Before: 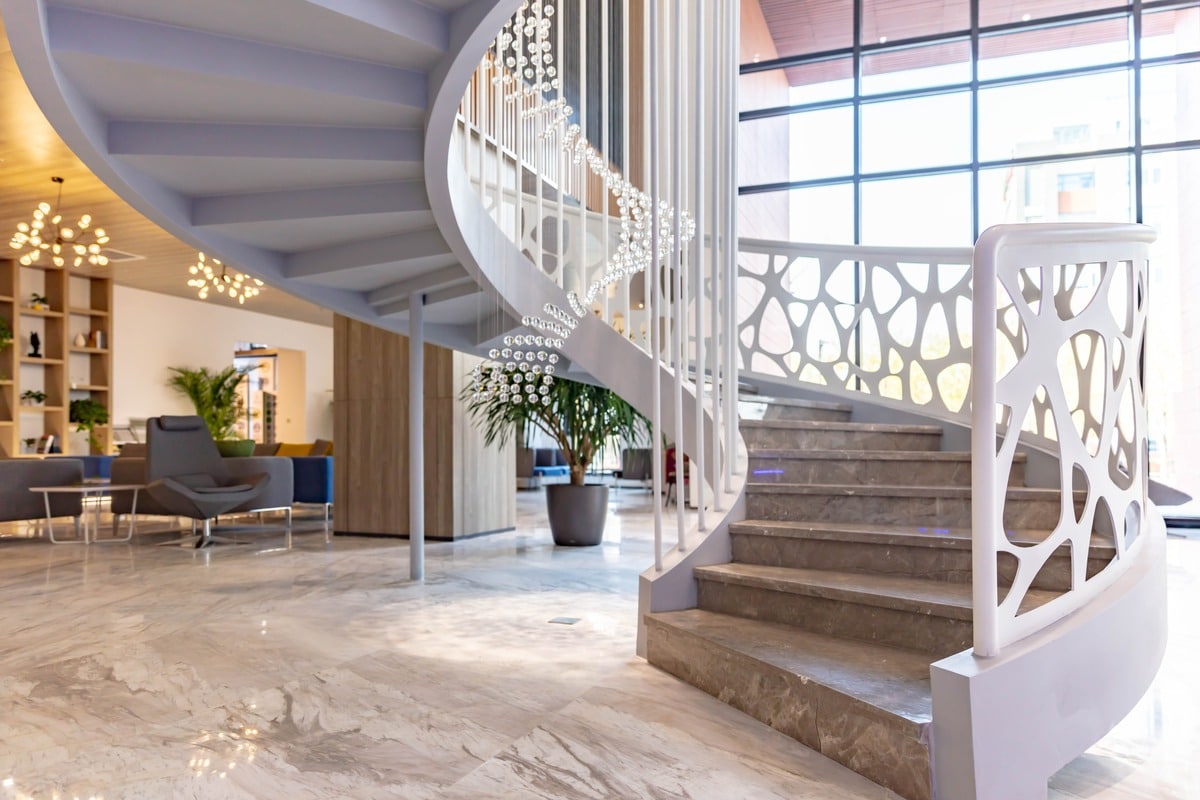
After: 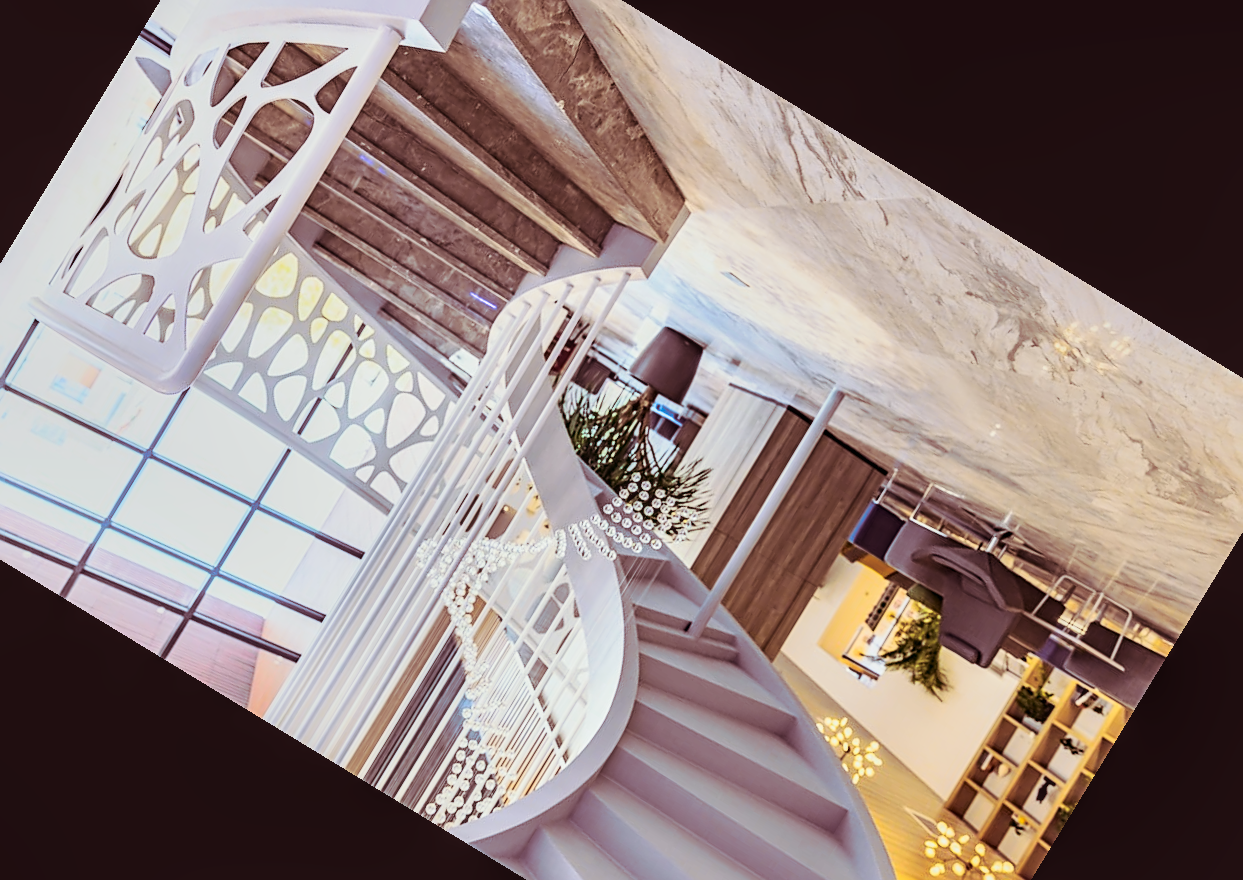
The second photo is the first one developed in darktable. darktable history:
tone curve: curves: ch0 [(0, 0.021) (0.104, 0.093) (0.236, 0.234) (0.456, 0.566) (0.647, 0.78) (0.864, 0.9) (1, 0.932)]; ch1 [(0, 0) (0.353, 0.344) (0.43, 0.401) (0.479, 0.476) (0.502, 0.504) (0.544, 0.534) (0.566, 0.566) (0.612, 0.621) (0.657, 0.679) (1, 1)]; ch2 [(0, 0) (0.34, 0.314) (0.434, 0.43) (0.5, 0.498) (0.528, 0.536) (0.56, 0.576) (0.595, 0.638) (0.644, 0.729) (1, 1)], color space Lab, independent channels, preserve colors none
sharpen: on, module defaults
crop and rotate: angle 148.68°, left 9.111%, top 15.603%, right 4.588%, bottom 17.041%
white balance: red 0.988, blue 1.017
shadows and highlights: soften with gaussian
local contrast: on, module defaults
bloom: size 15%, threshold 97%, strength 7%
split-toning: on, module defaults
